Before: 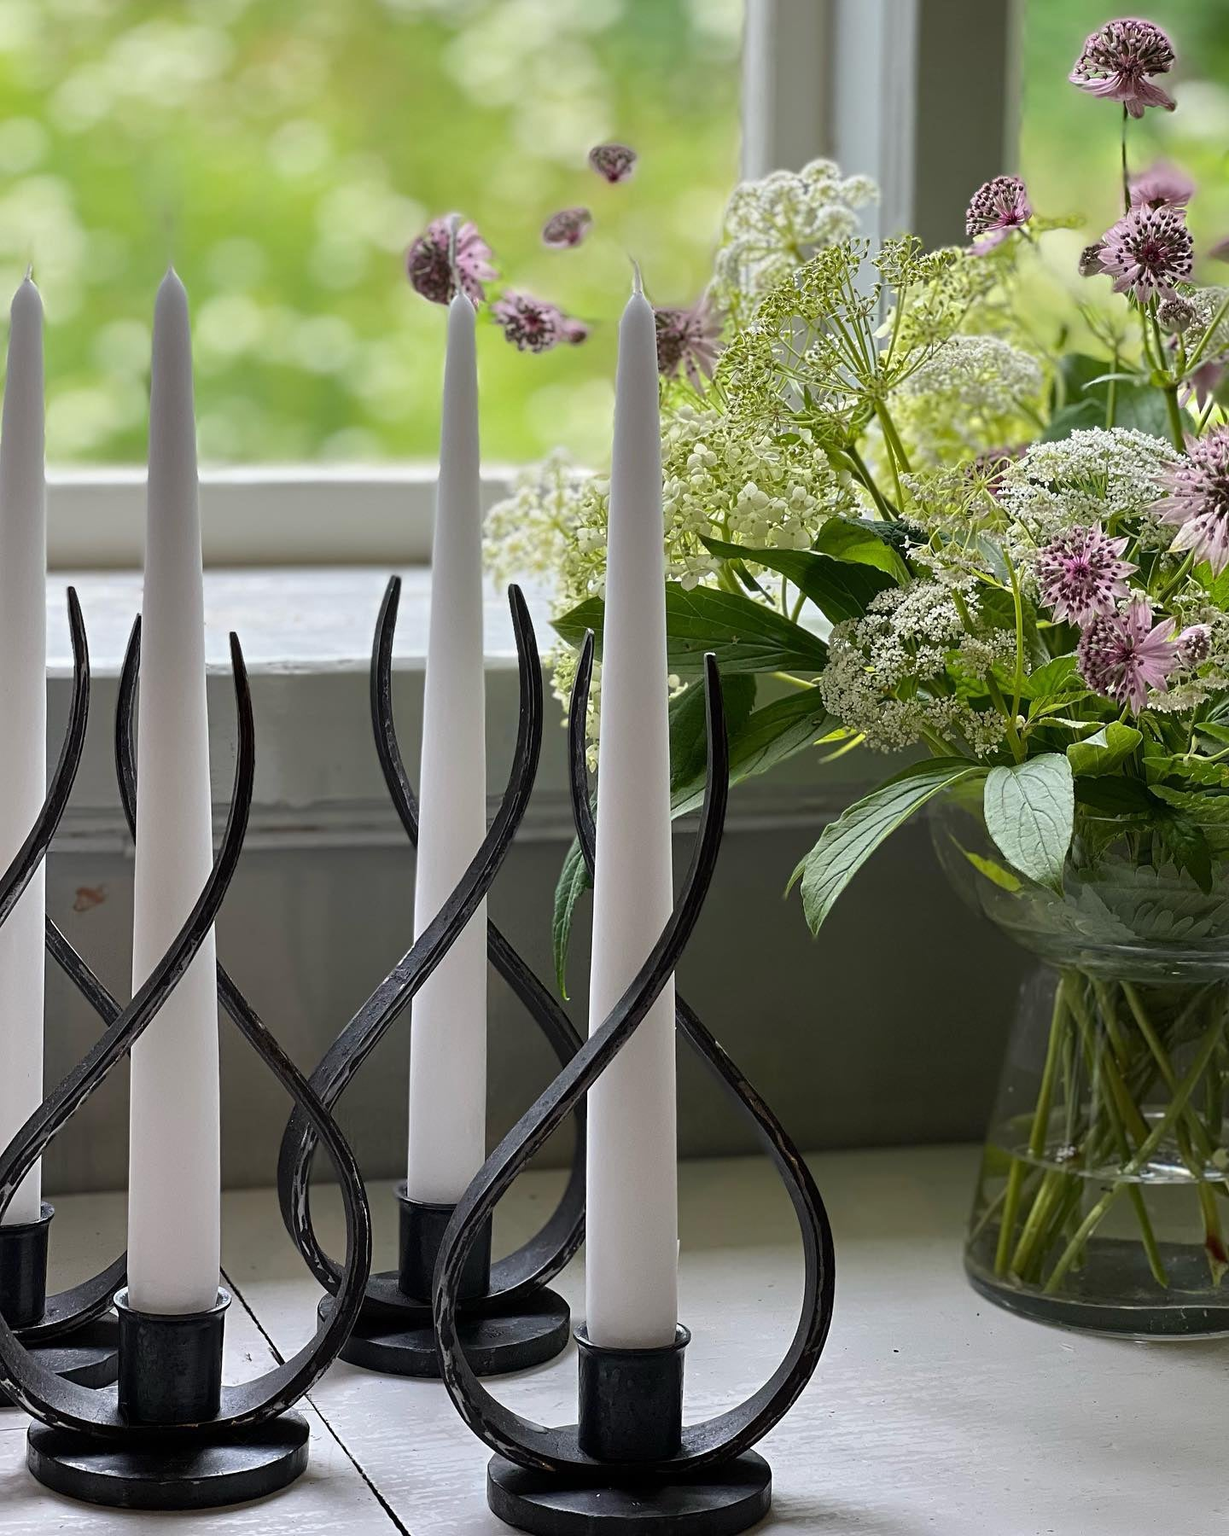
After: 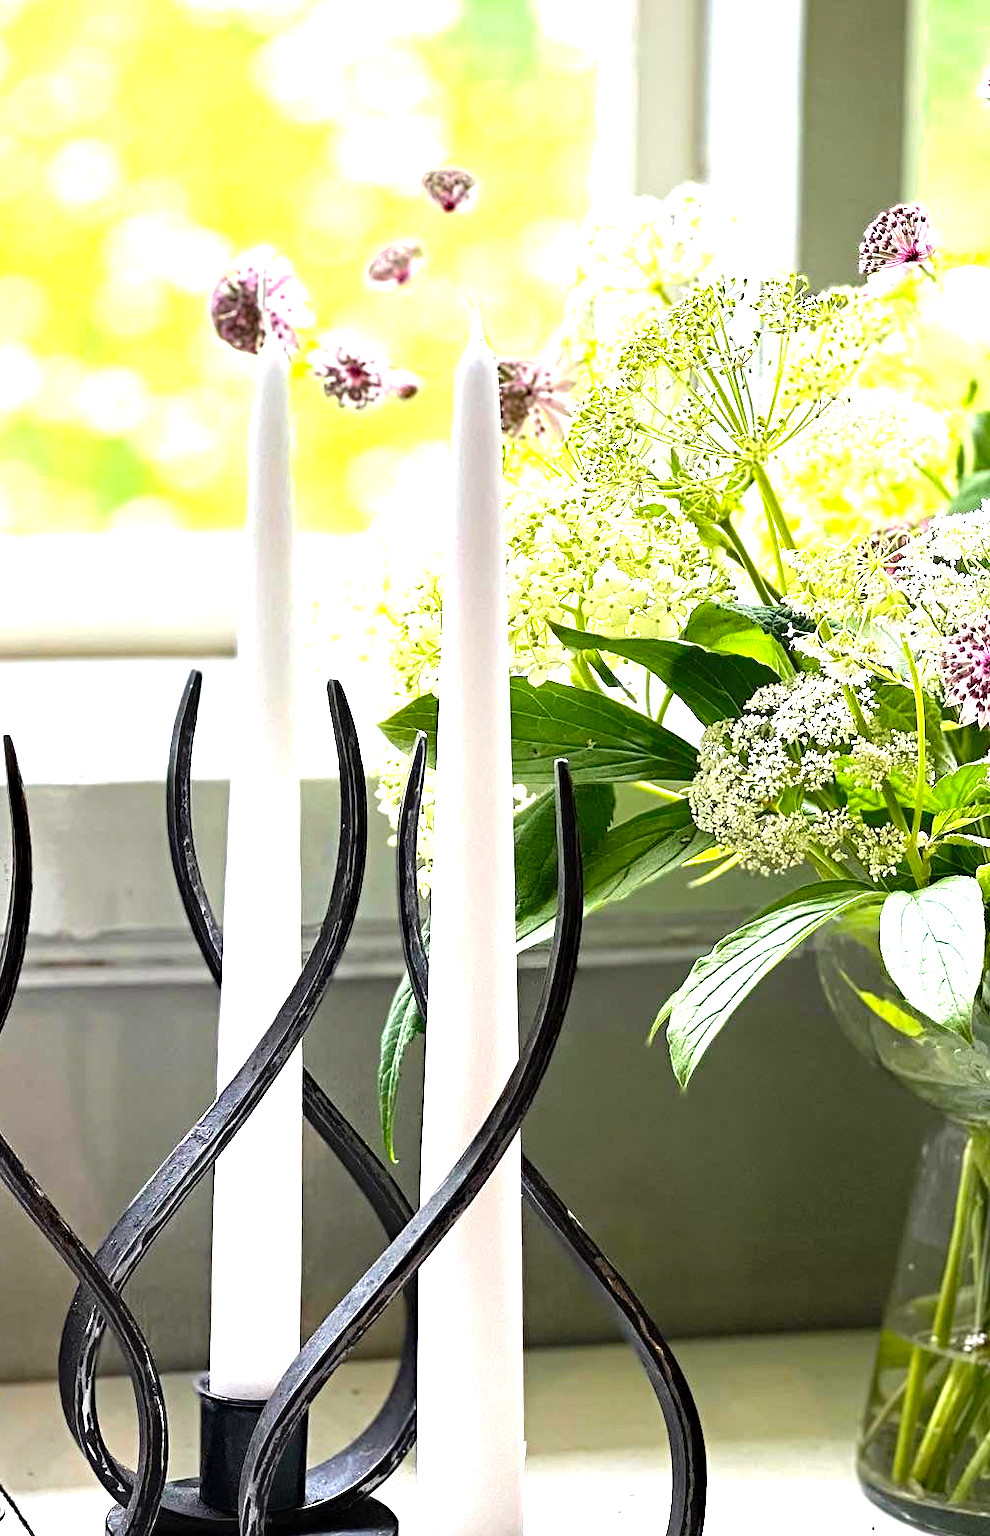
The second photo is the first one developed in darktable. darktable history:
levels: levels [0, 0.281, 0.562]
crop: left 18.479%, right 12.2%, bottom 13.971%
haze removal: compatibility mode true, adaptive false
